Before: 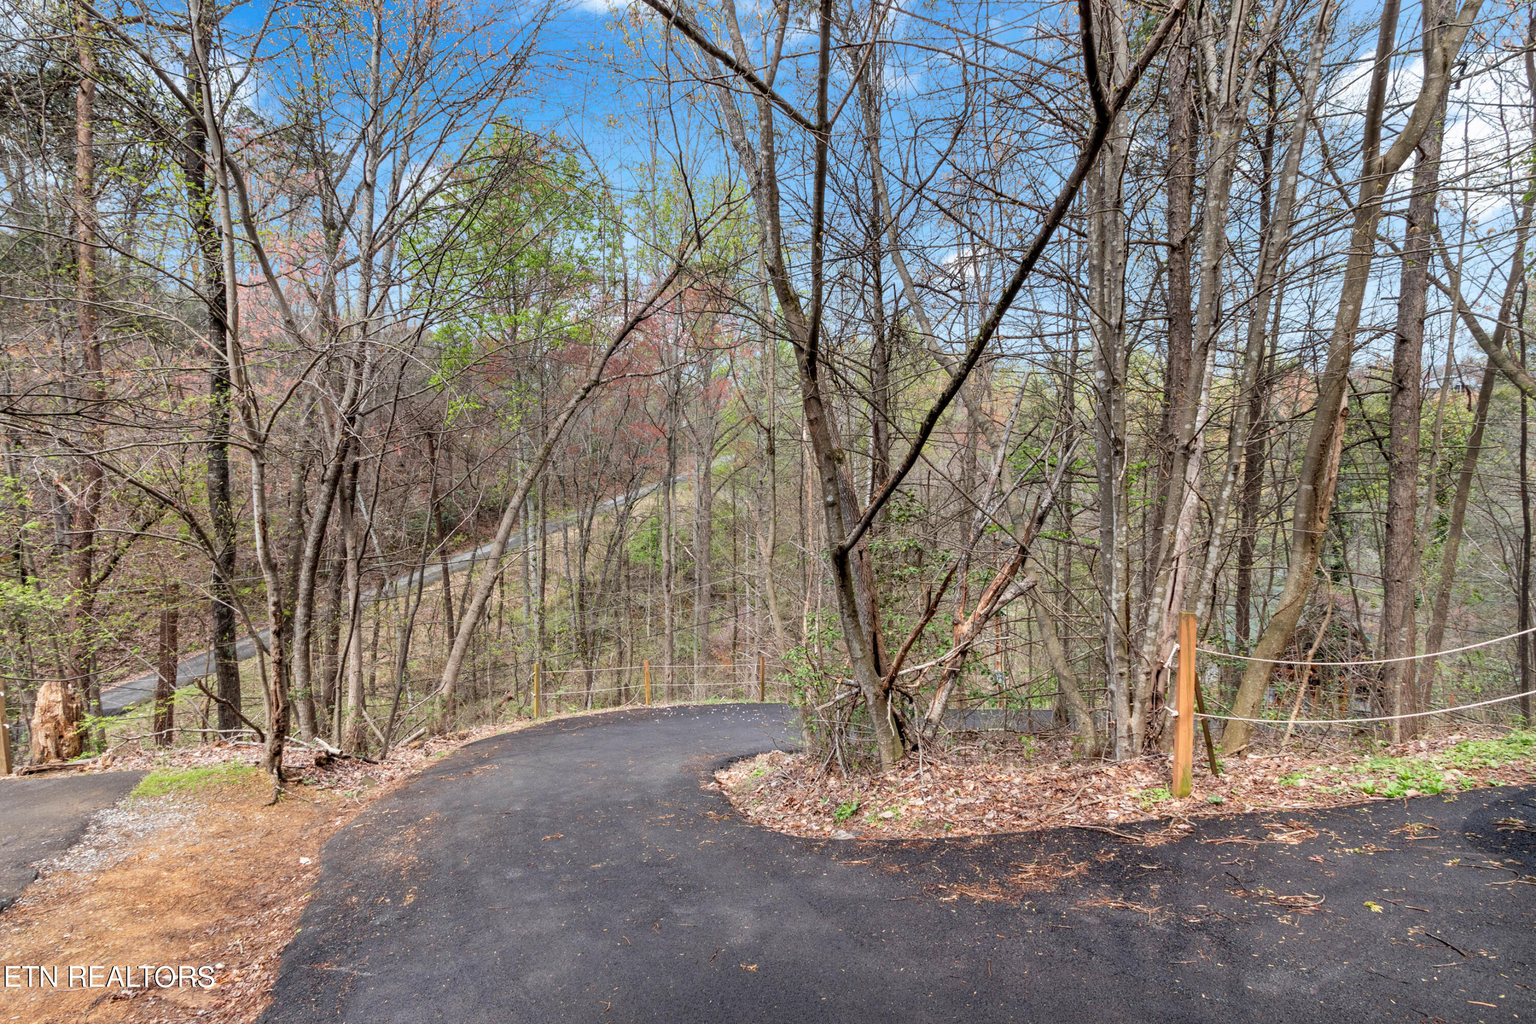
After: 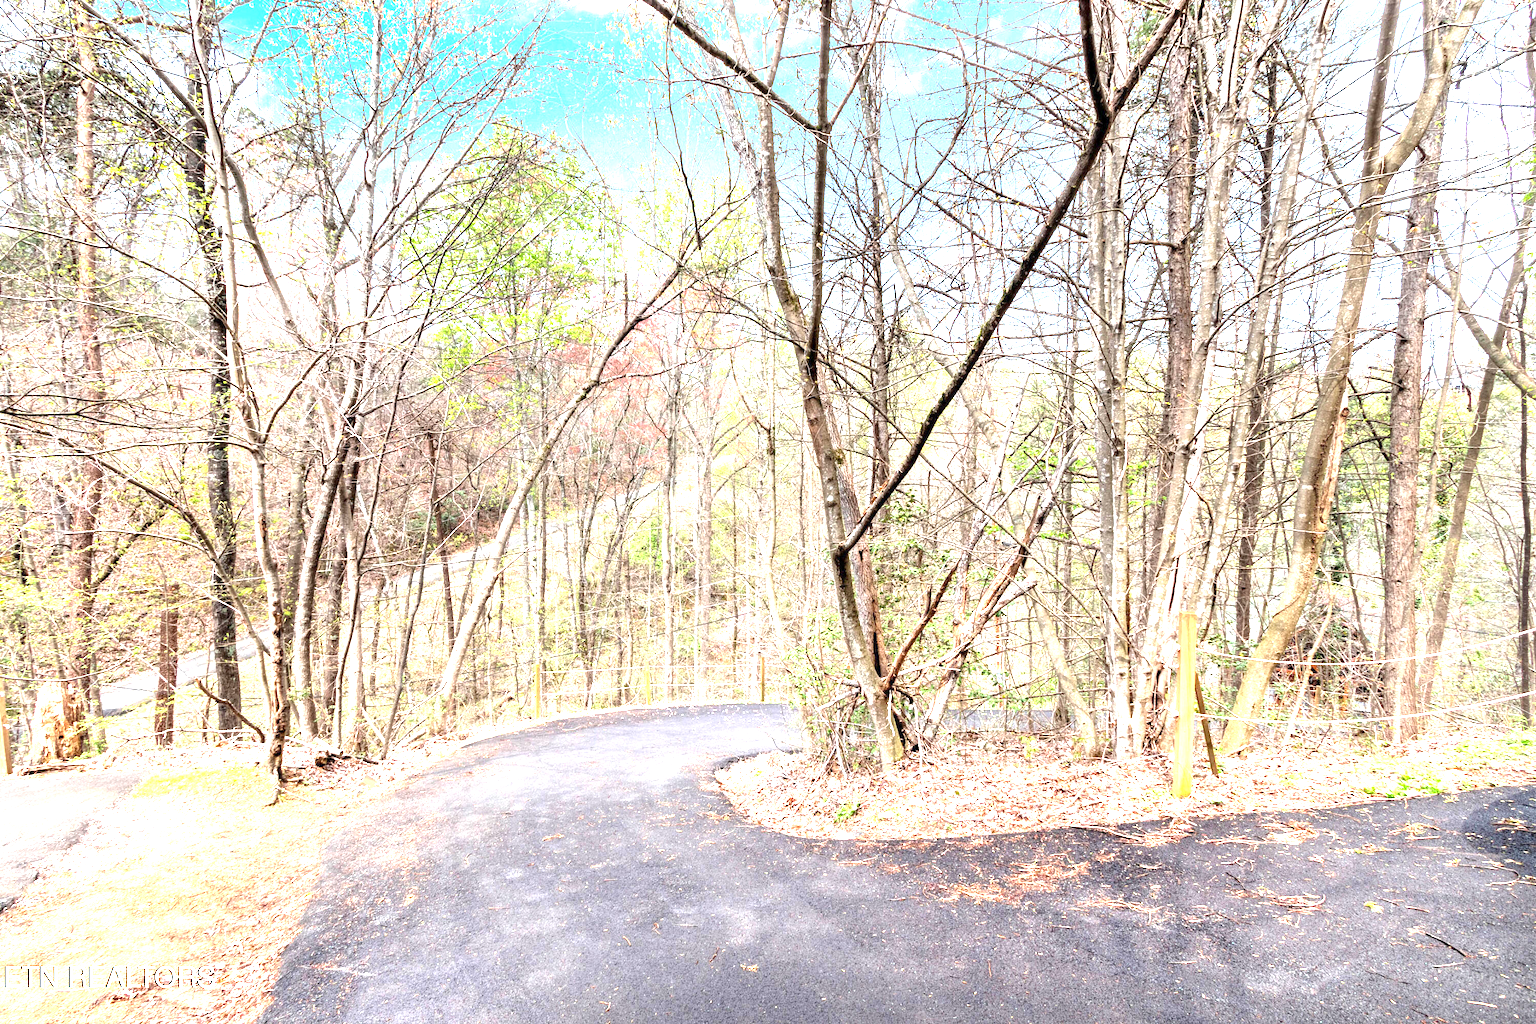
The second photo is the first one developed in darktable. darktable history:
exposure: exposure 2.031 EV, compensate highlight preservation false
